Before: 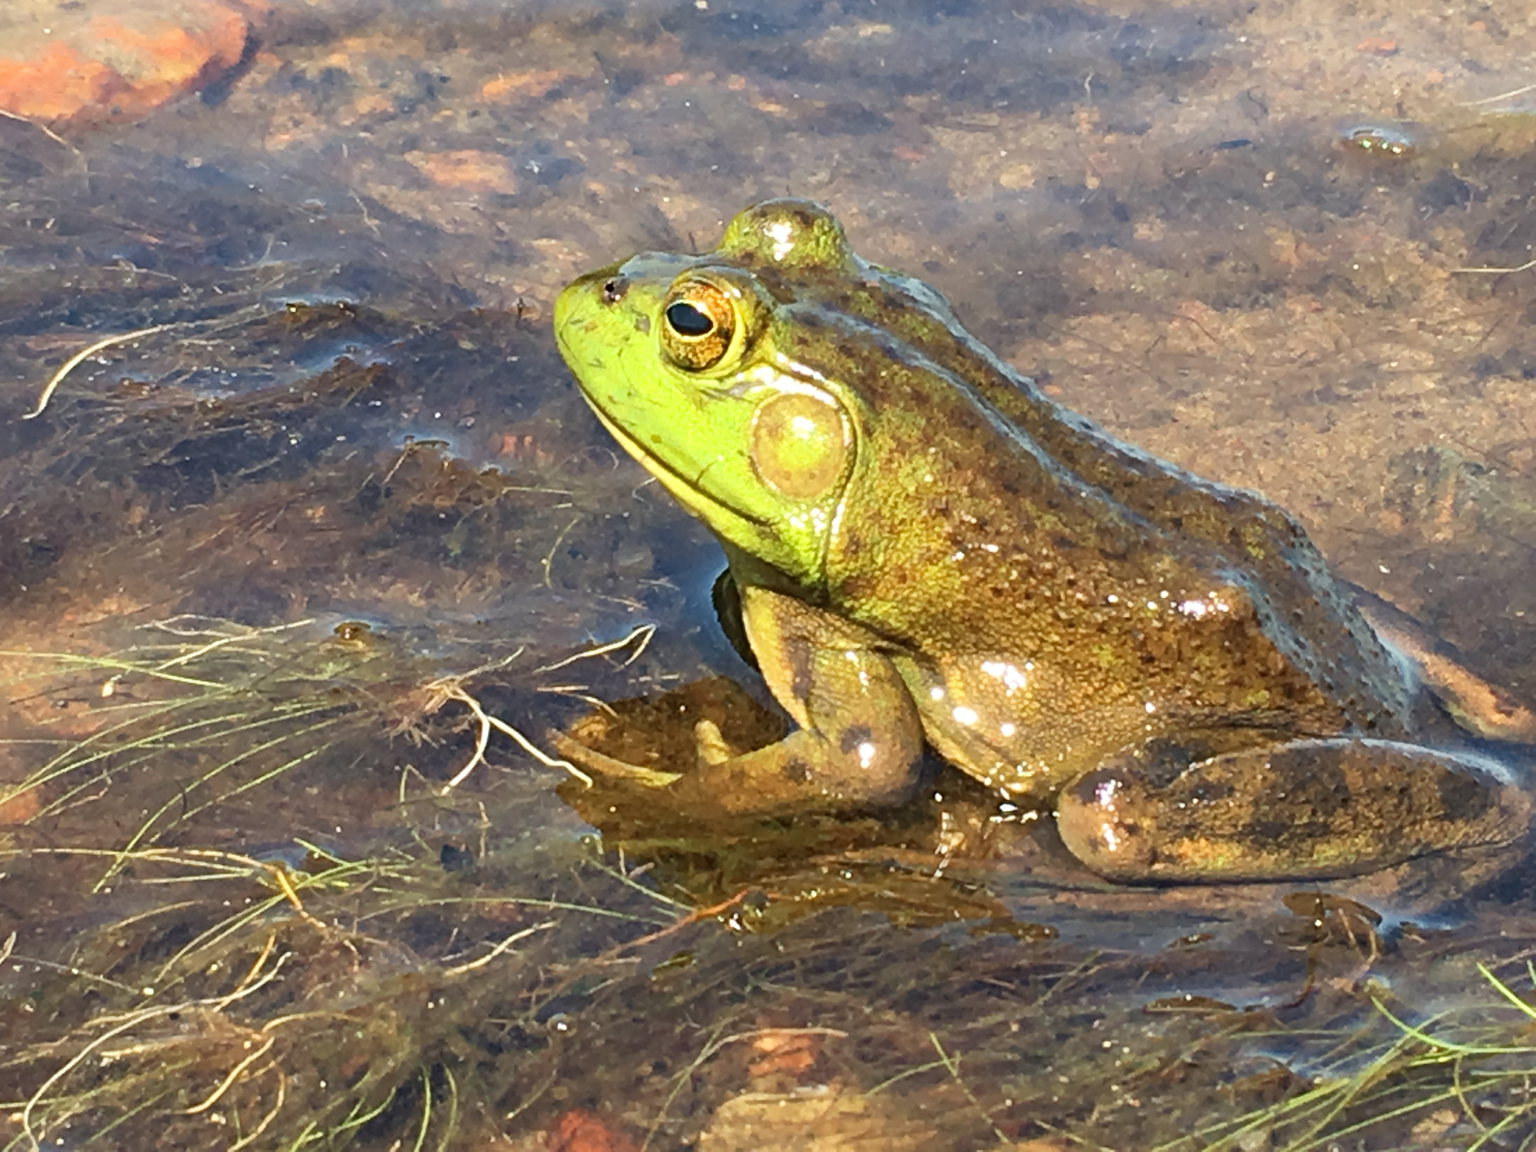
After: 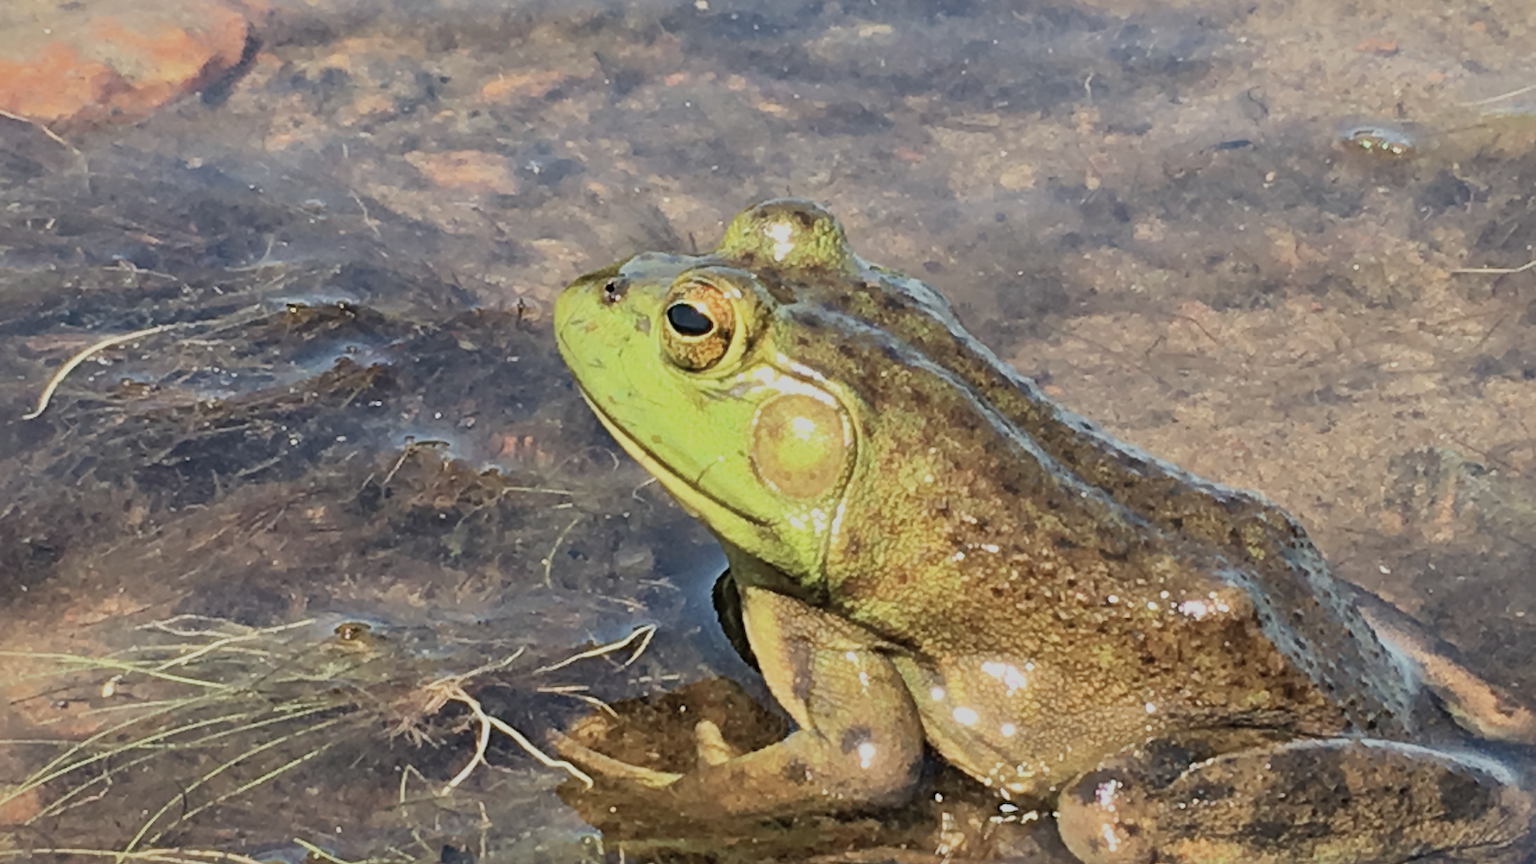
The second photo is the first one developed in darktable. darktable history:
filmic rgb: black relative exposure -7.65 EV, white relative exposure 4.56 EV, hardness 3.61, color science v6 (2022)
shadows and highlights: on, module defaults
crop: bottom 24.988%
contrast brightness saturation: contrast 0.1, saturation -0.3
